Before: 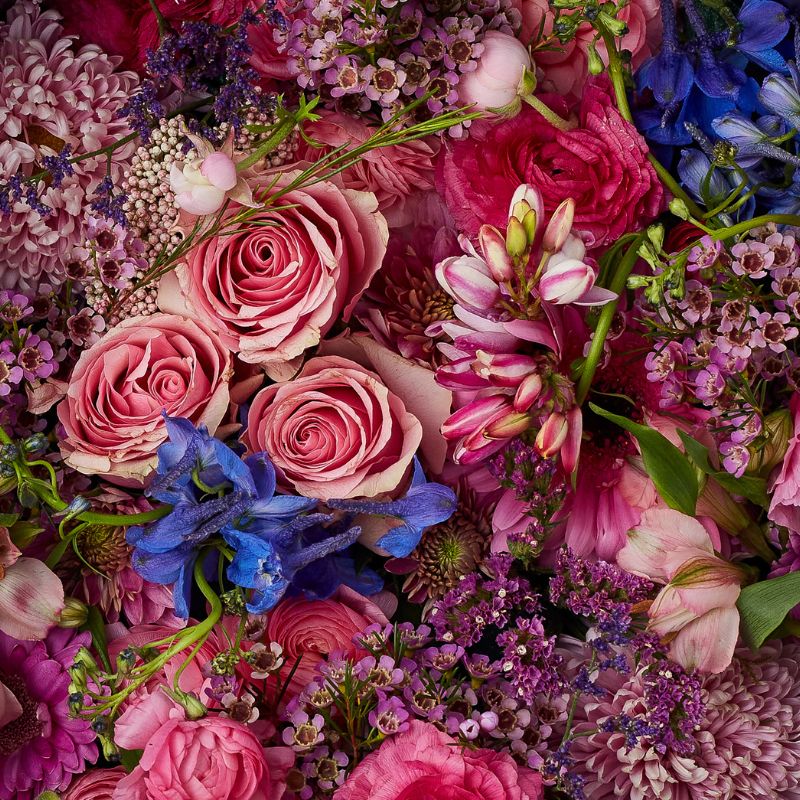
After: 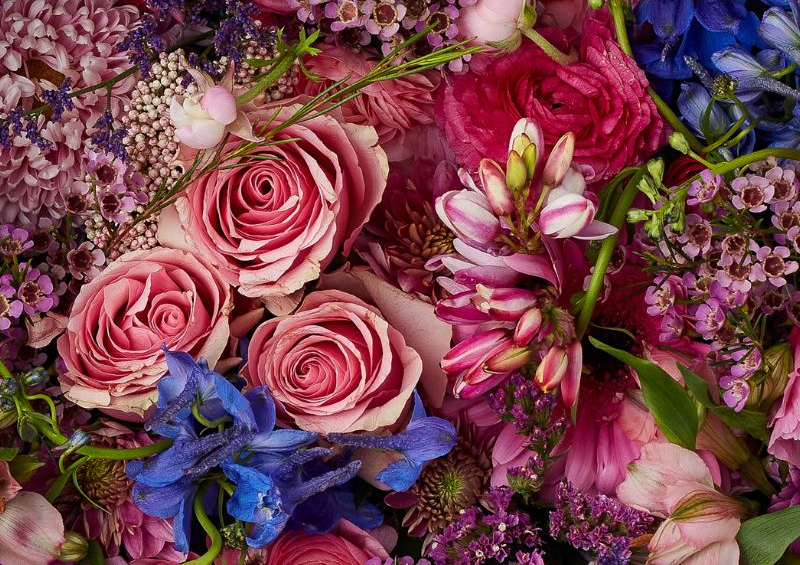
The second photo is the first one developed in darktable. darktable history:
tone equalizer: on, module defaults
crop and rotate: top 8.293%, bottom 20.996%
